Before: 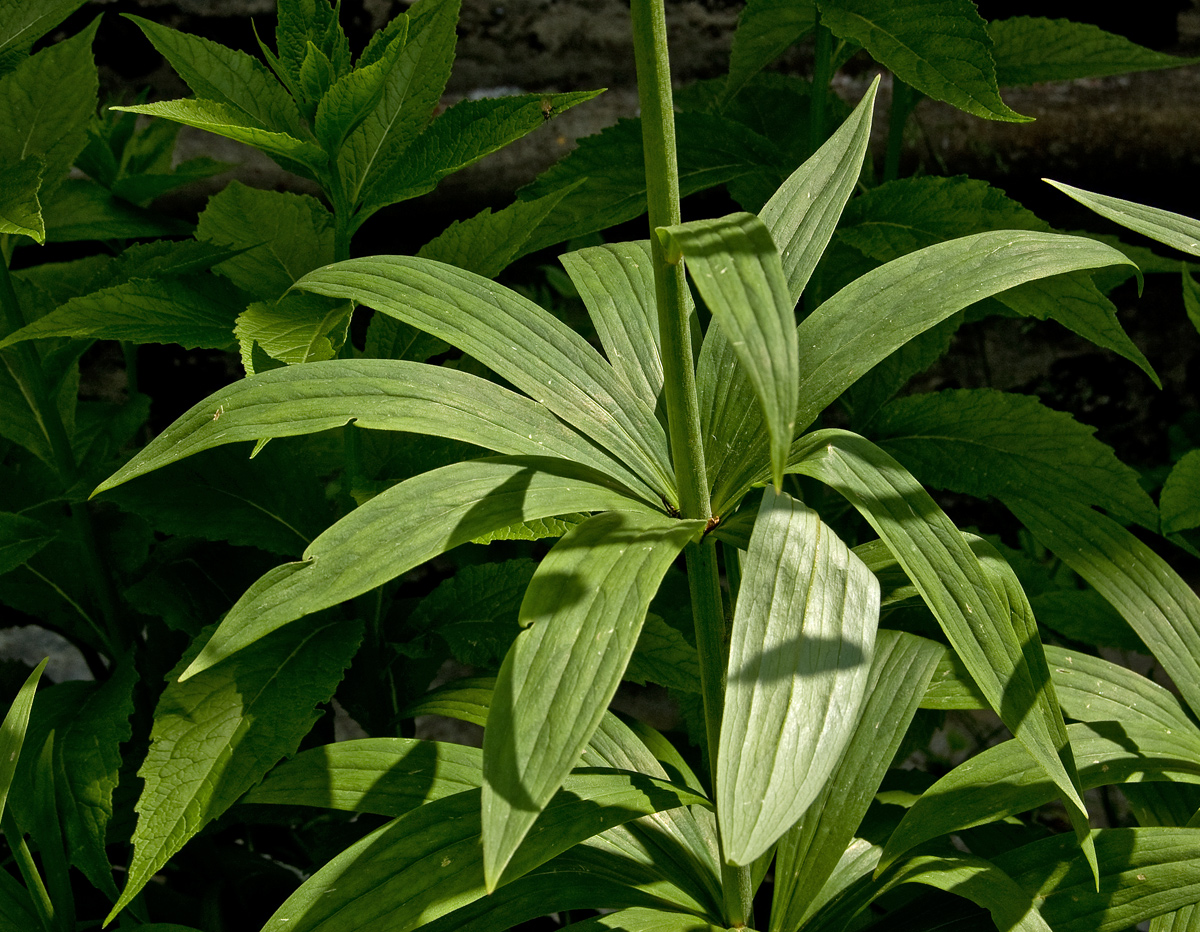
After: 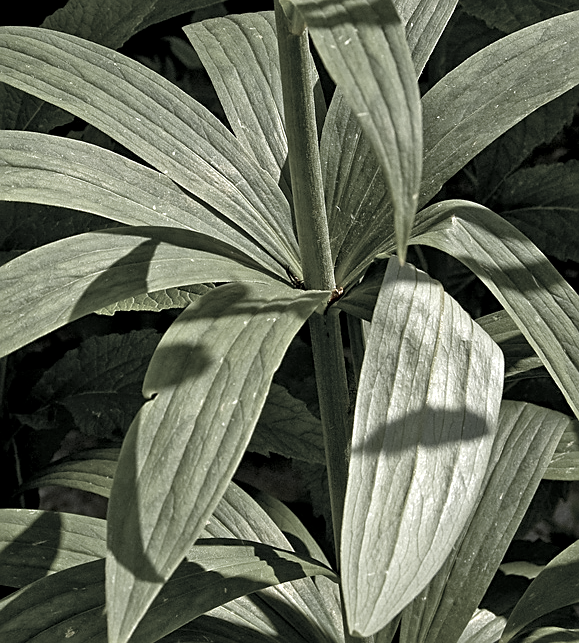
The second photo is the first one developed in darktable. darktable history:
local contrast: highlights 102%, shadows 101%, detail 131%, midtone range 0.2
color zones: curves: ch1 [(0, 0.831) (0.08, 0.771) (0.157, 0.268) (0.241, 0.207) (0.562, -0.005) (0.714, -0.013) (0.876, 0.01) (1, 0.831)]
sharpen: on, module defaults
crop: left 31.369%, top 24.646%, right 20.376%, bottom 6.329%
